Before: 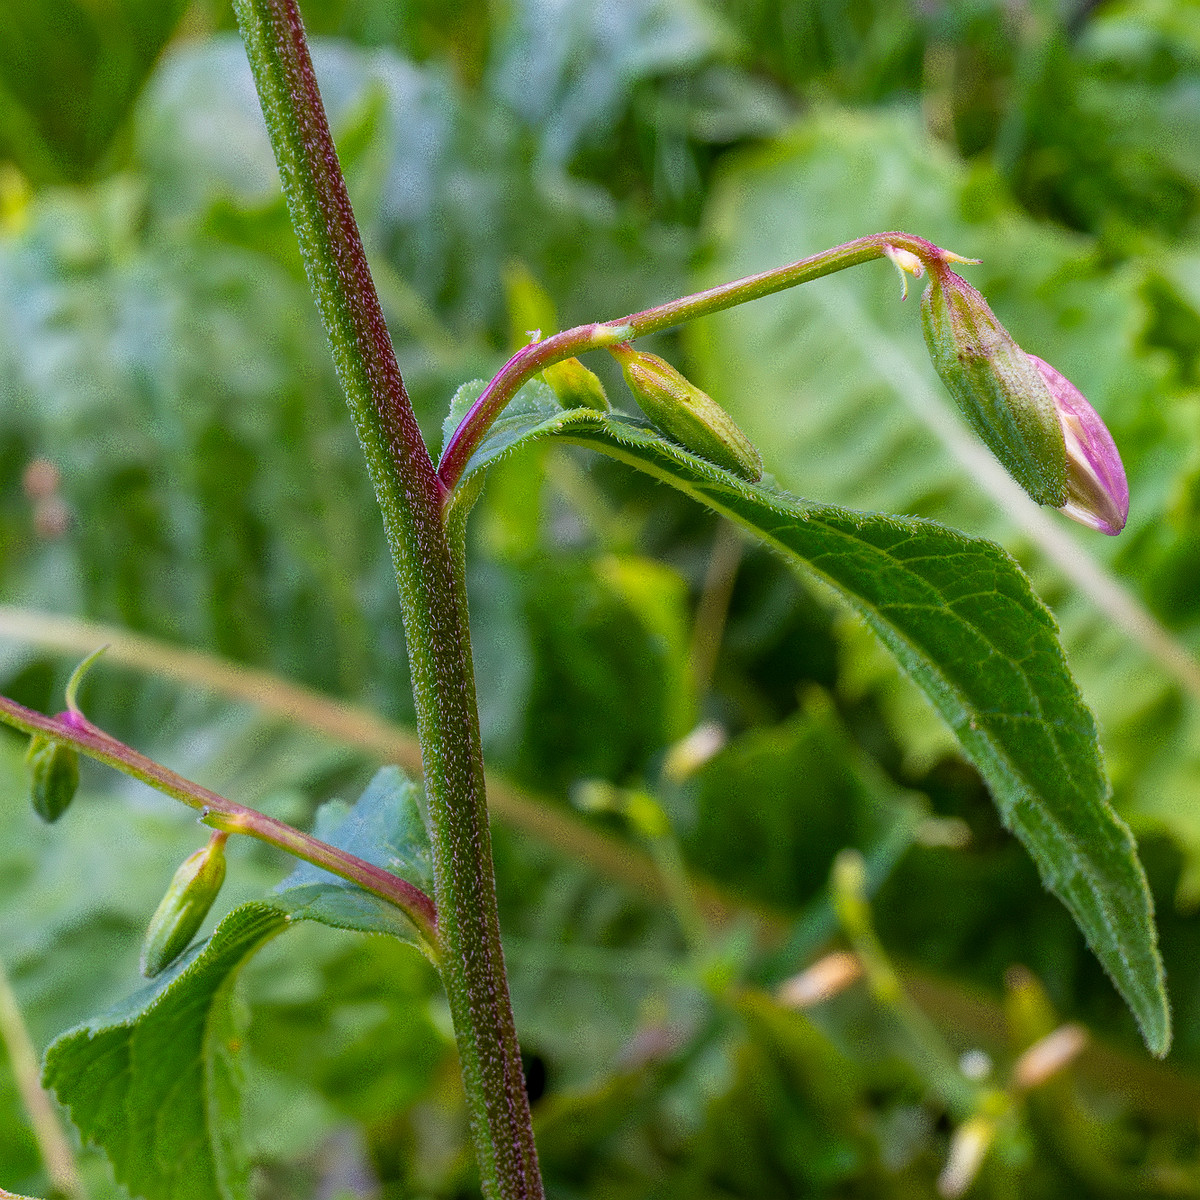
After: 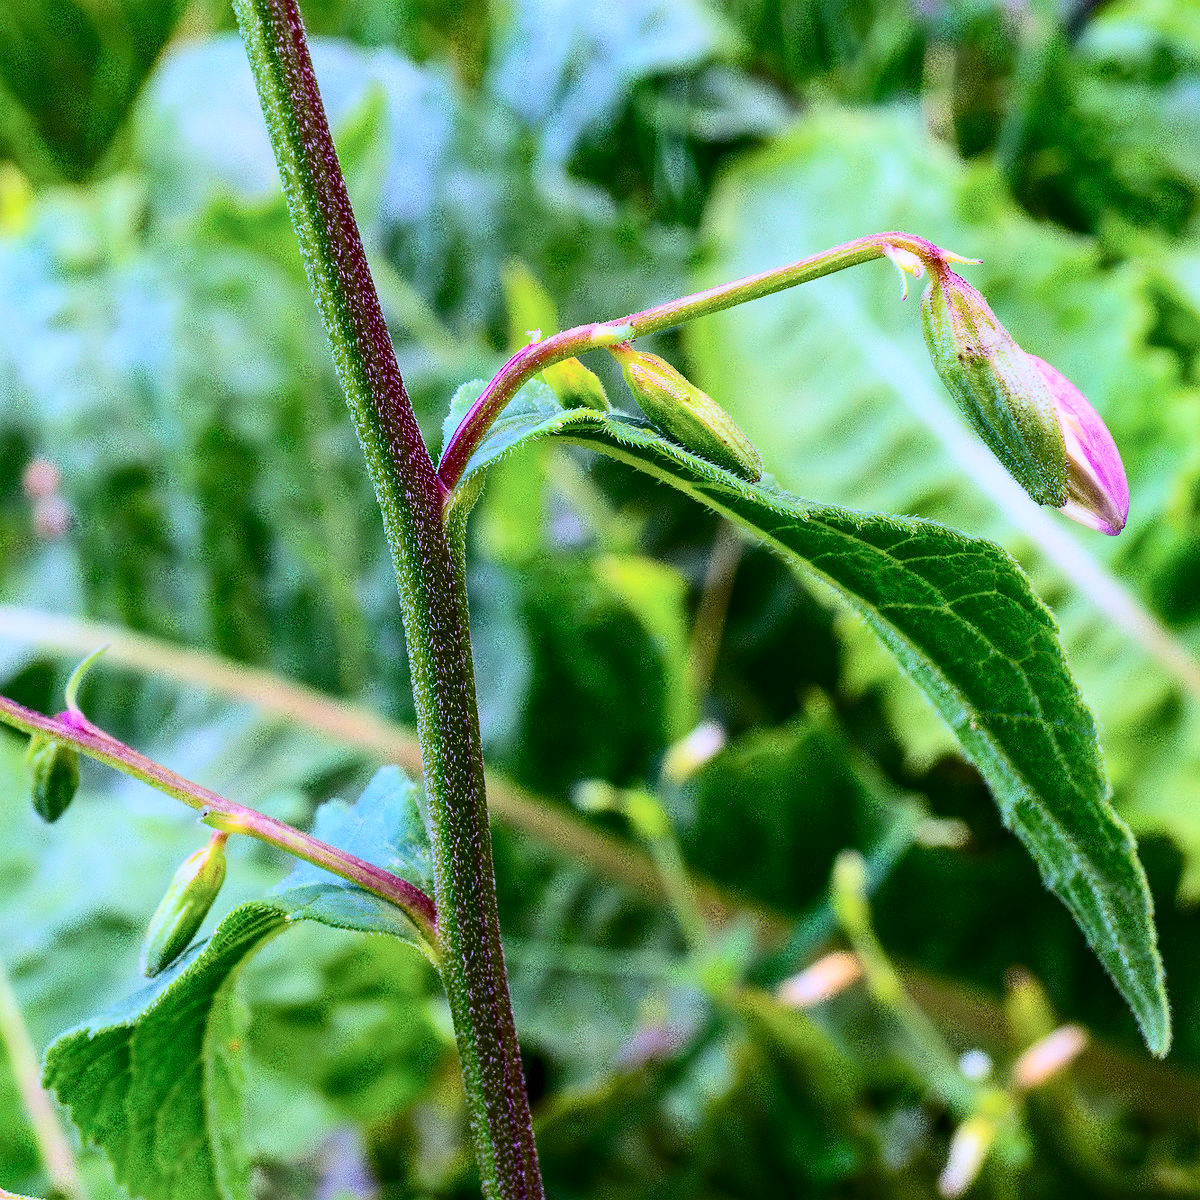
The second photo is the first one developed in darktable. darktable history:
color calibration: illuminant as shot in camera, x 0.379, y 0.397, temperature 4148.11 K
tone curve: curves: ch0 [(0, 0) (0.003, 0.008) (0.011, 0.011) (0.025, 0.018) (0.044, 0.028) (0.069, 0.039) (0.1, 0.056) (0.136, 0.081) (0.177, 0.118) (0.224, 0.164) (0.277, 0.223) (0.335, 0.3) (0.399, 0.399) (0.468, 0.51) (0.543, 0.618) (0.623, 0.71) (0.709, 0.79) (0.801, 0.865) (0.898, 0.93) (1, 1)], color space Lab, independent channels, preserve colors none
contrast brightness saturation: contrast 0.234, brightness 0.109, saturation 0.286
